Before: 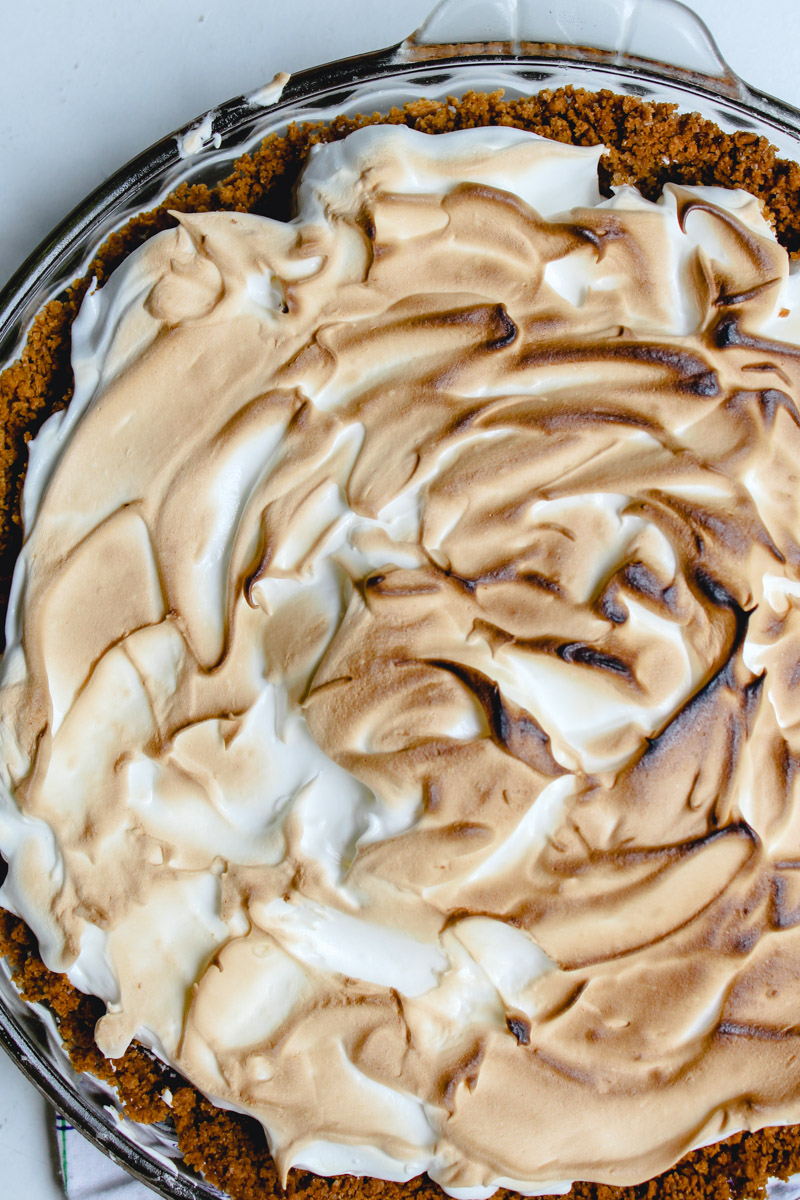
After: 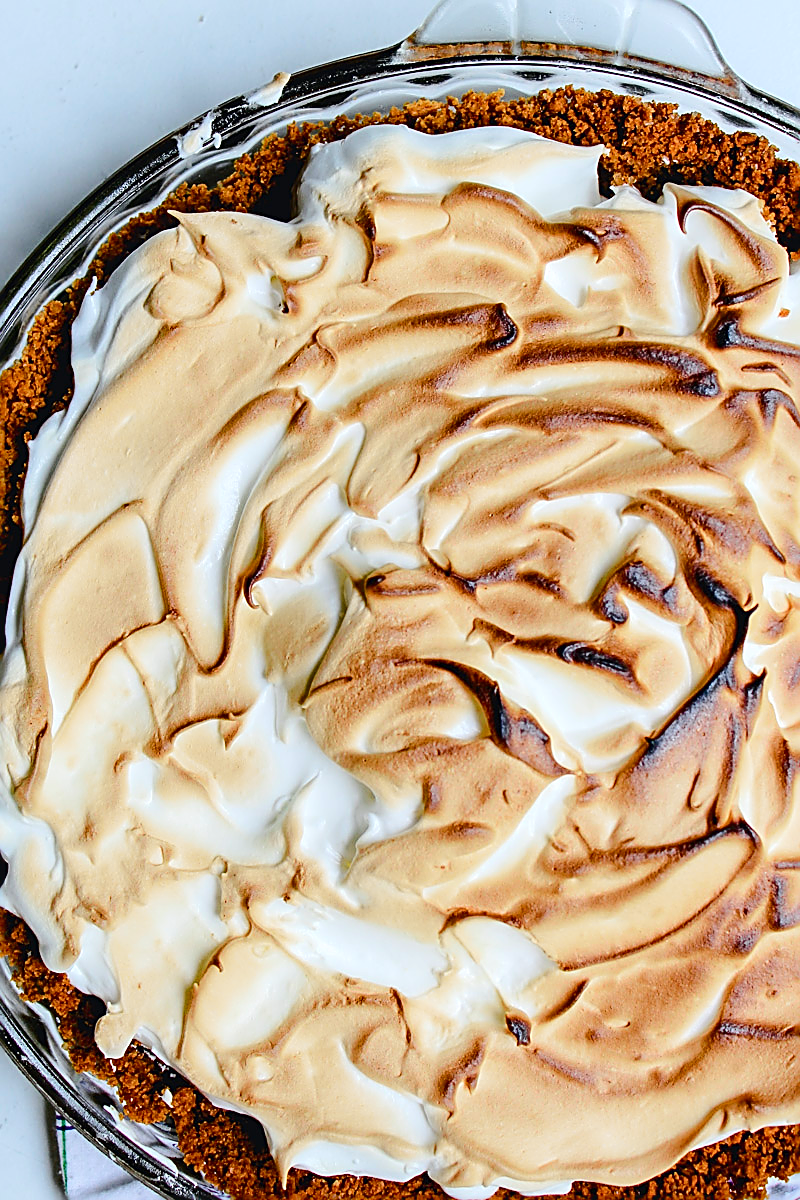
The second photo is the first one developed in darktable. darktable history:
tone curve: curves: ch0 [(0, 0) (0.126, 0.086) (0.338, 0.327) (0.494, 0.55) (0.703, 0.762) (1, 1)]; ch1 [(0, 0) (0.346, 0.324) (0.45, 0.431) (0.5, 0.5) (0.522, 0.517) (0.55, 0.578) (1, 1)]; ch2 [(0, 0) (0.44, 0.424) (0.501, 0.499) (0.554, 0.563) (0.622, 0.667) (0.707, 0.746) (1, 1)], color space Lab, independent channels, preserve colors none
sharpen: radius 1.685, amount 1.294
